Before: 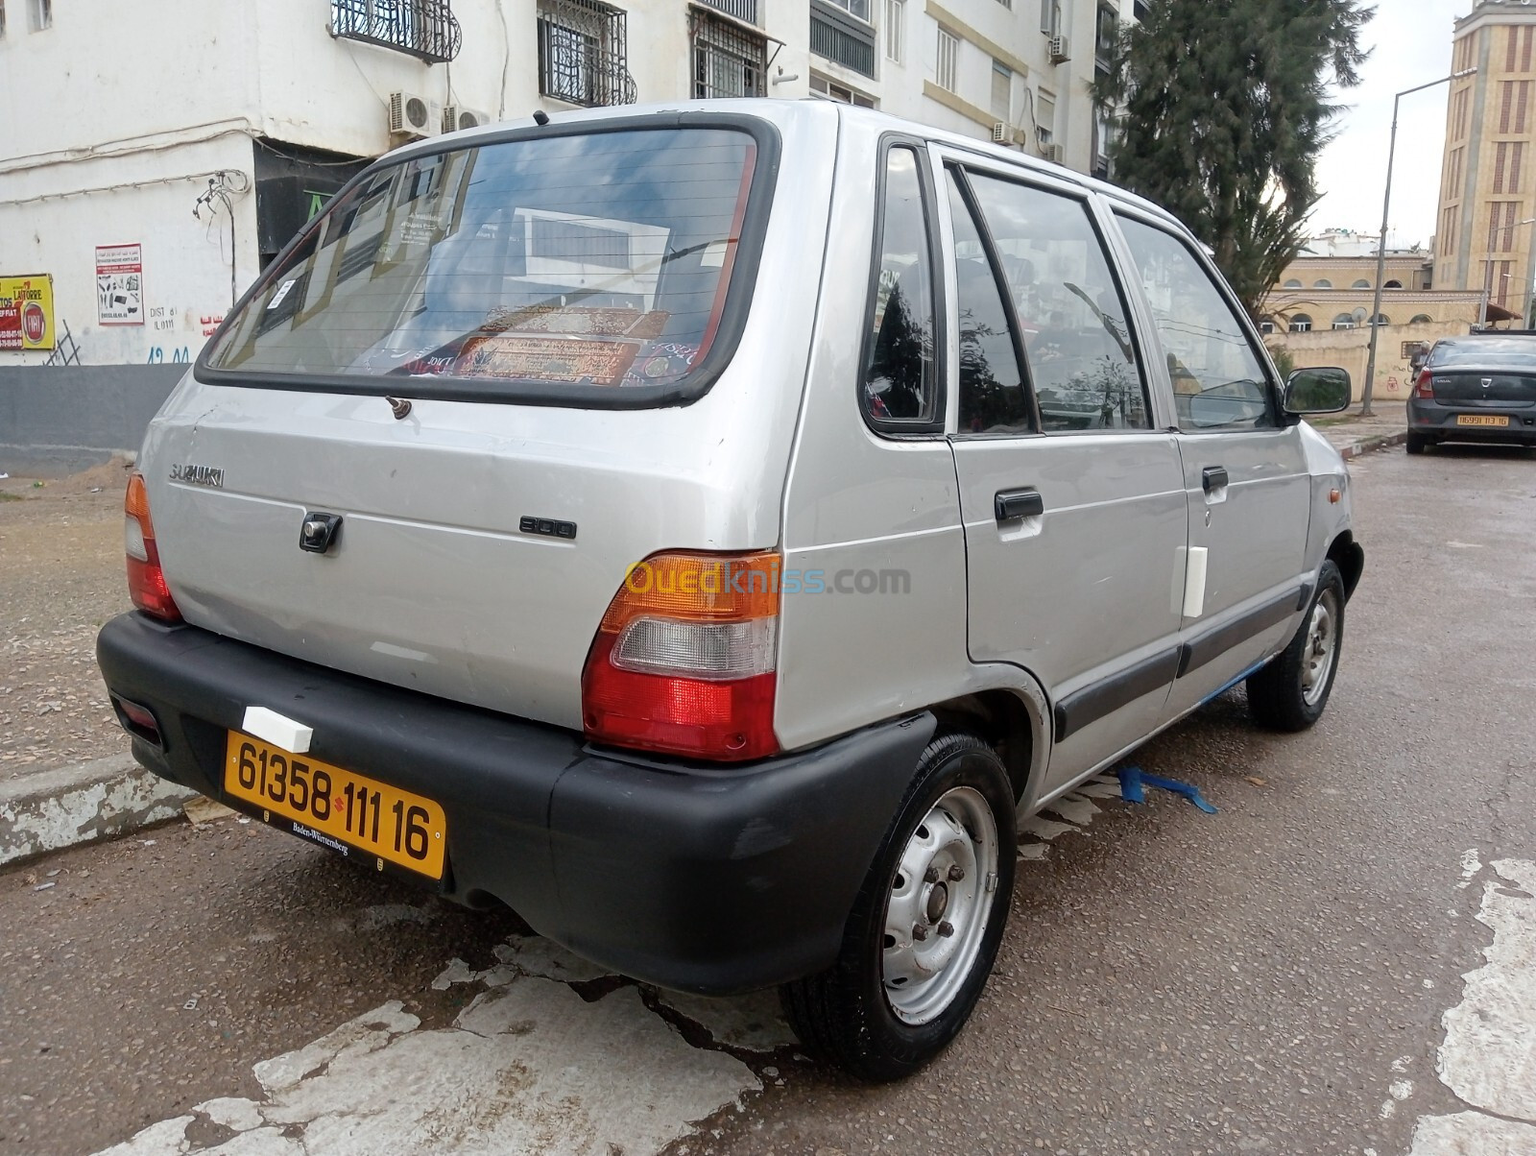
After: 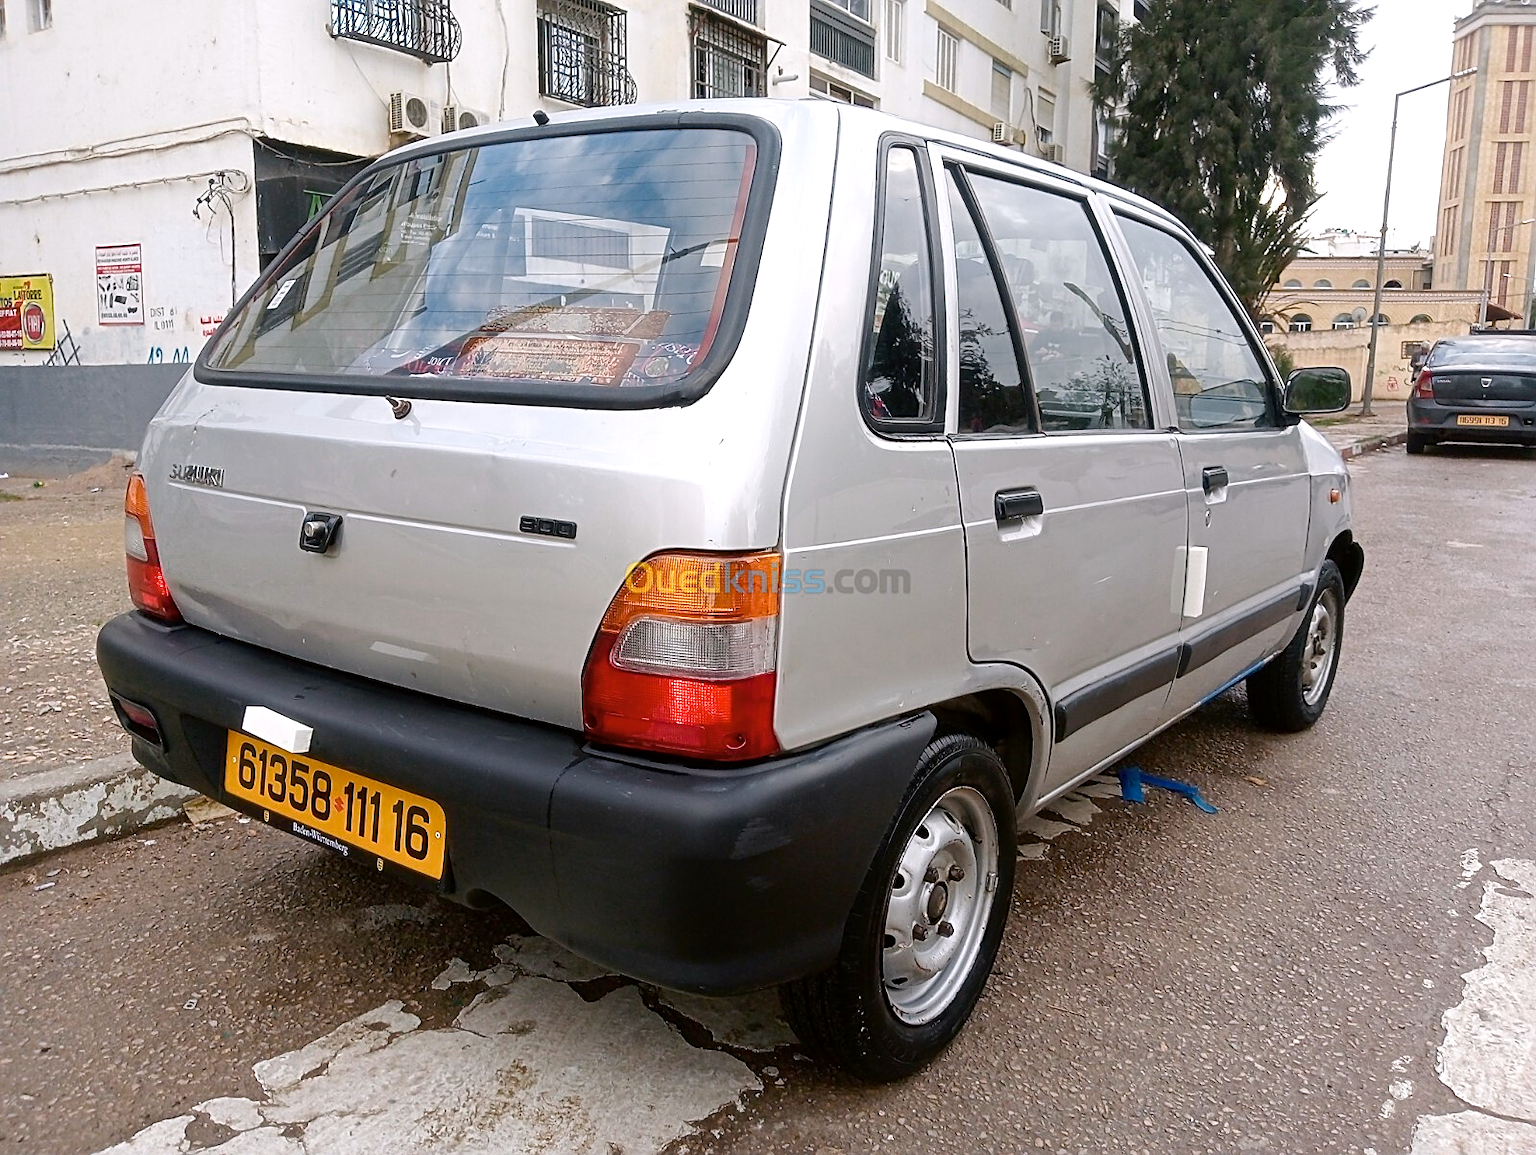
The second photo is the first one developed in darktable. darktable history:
contrast brightness saturation: contrast 0.05
exposure: exposure 0.014 EV, compensate highlight preservation false
color zones: curves: ch0 [(0.25, 0.5) (0.347, 0.092) (0.75, 0.5)]; ch1 [(0.25, 0.5) (0.33, 0.51) (0.75, 0.5)]
color balance rgb: linear chroma grading › shadows 32%, linear chroma grading › global chroma -2%, linear chroma grading › mid-tones 4%, perceptual saturation grading › global saturation -2%, perceptual saturation grading › highlights -8%, perceptual saturation grading › mid-tones 8%, perceptual saturation grading › shadows 4%, perceptual brilliance grading › highlights 8%, perceptual brilliance grading › mid-tones 4%, perceptual brilliance grading › shadows 2%, global vibrance 16%, saturation formula JzAzBz (2021)
color correction: highlights a* 3.12, highlights b* -1.55, shadows a* -0.101, shadows b* 2.52, saturation 0.98
sharpen: on, module defaults
